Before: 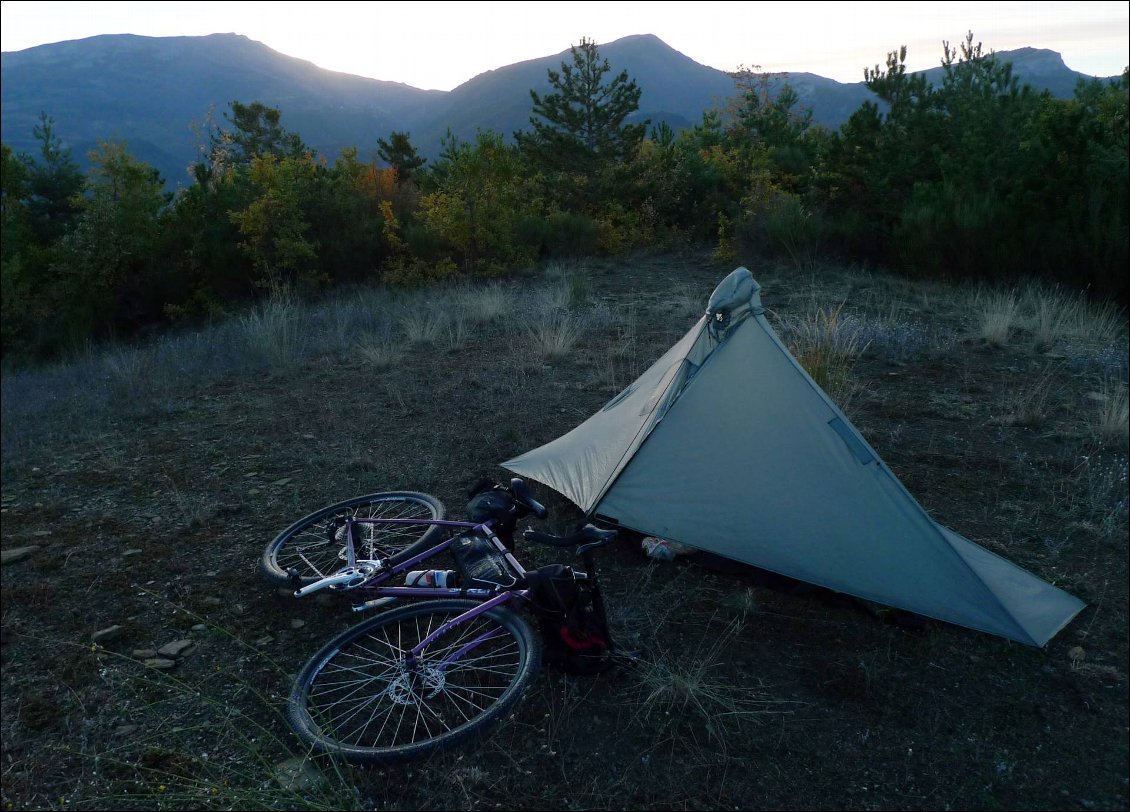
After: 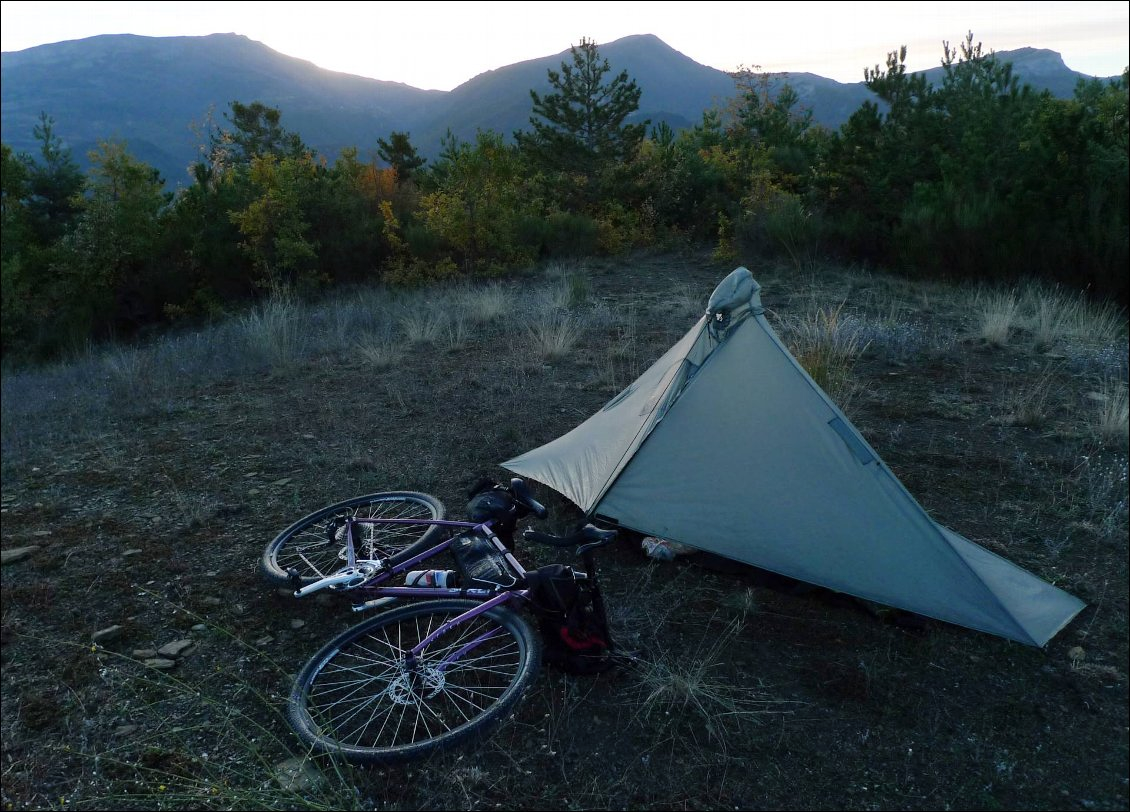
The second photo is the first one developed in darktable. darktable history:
shadows and highlights: shadows 30.61, highlights -63.08, soften with gaussian
